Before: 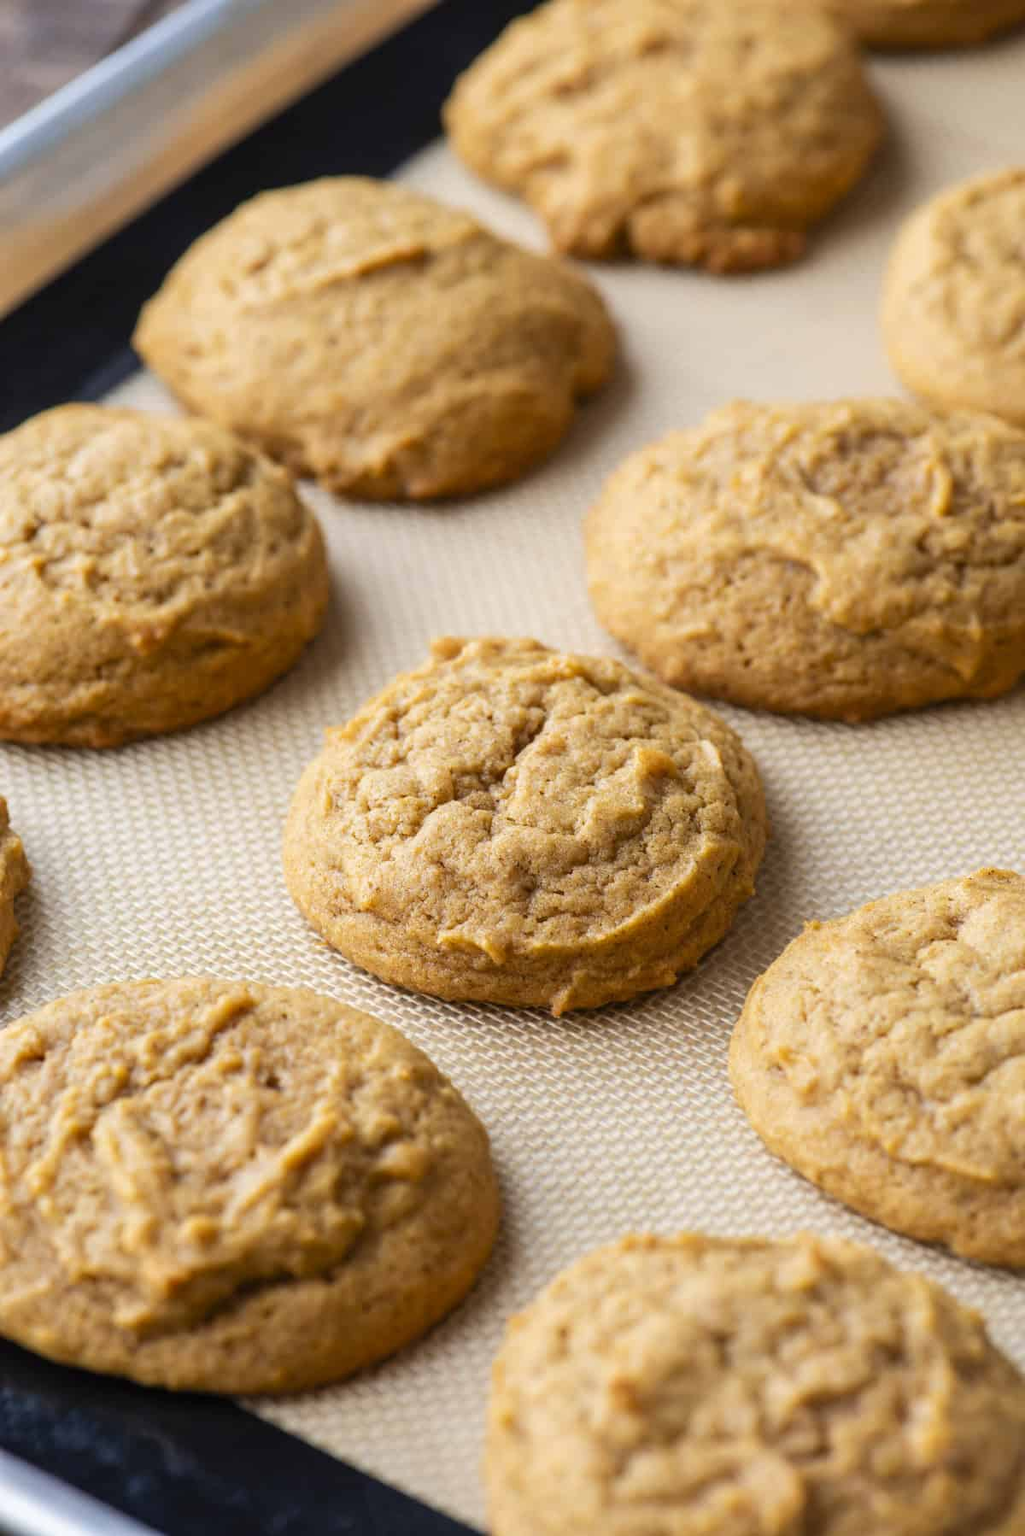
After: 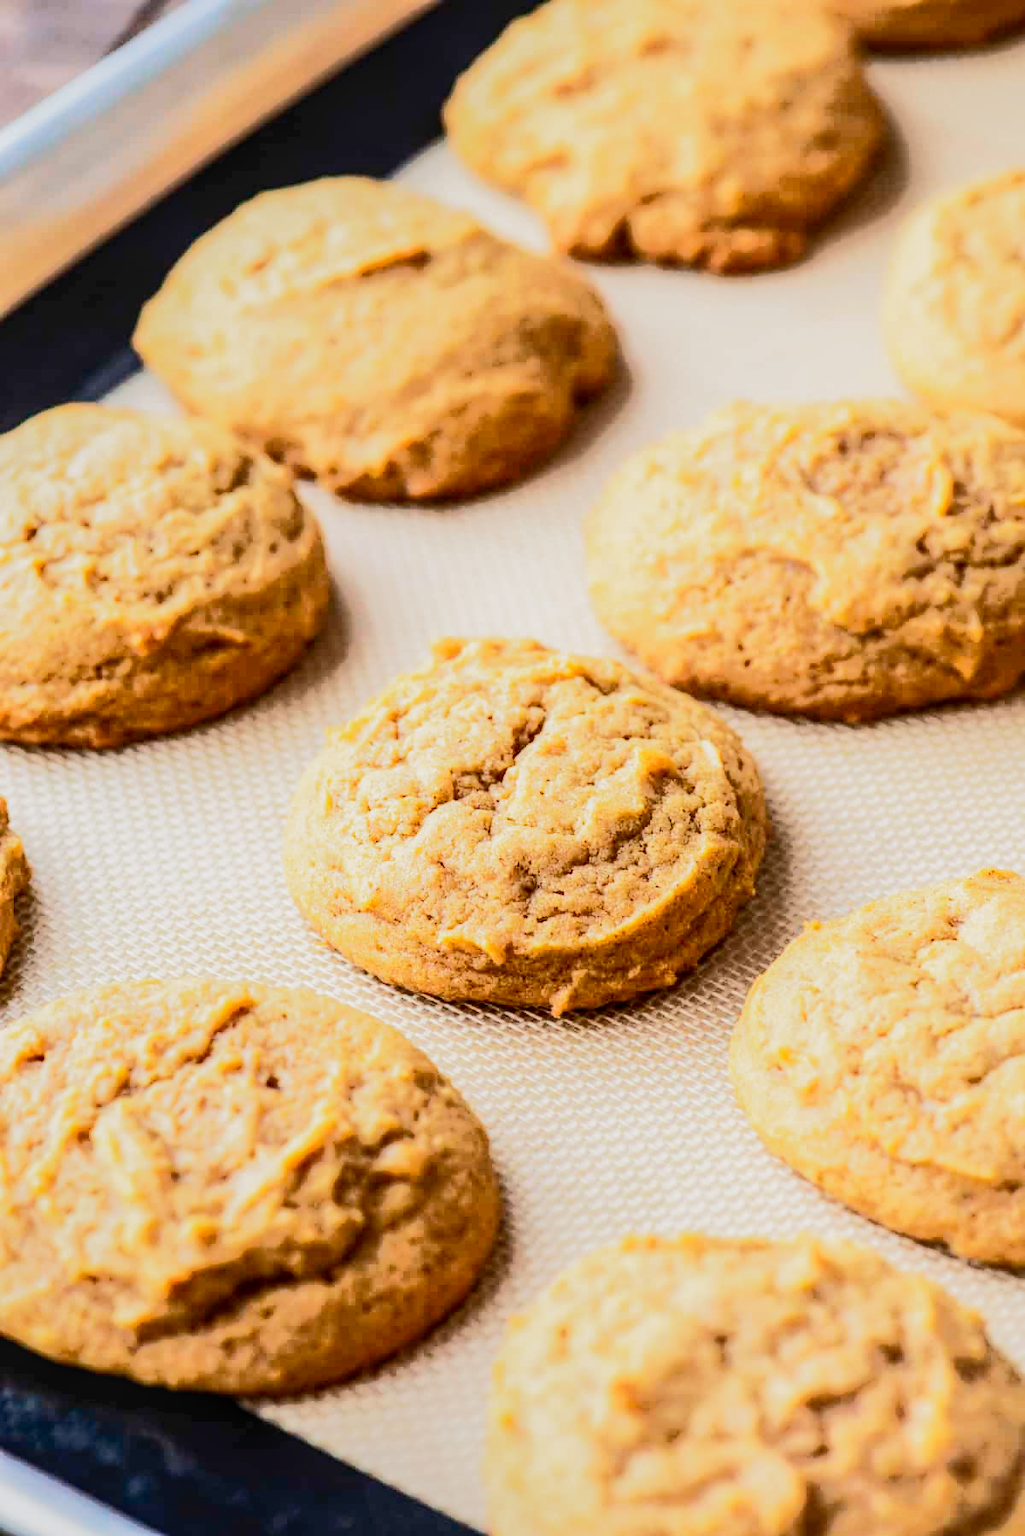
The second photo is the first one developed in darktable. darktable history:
base curve: curves: ch0 [(0, 0) (0.088, 0.125) (0.176, 0.251) (0.354, 0.501) (0.613, 0.749) (1, 0.877)], preserve colors none
local contrast: on, module defaults
exposure: black level correction 0.004, exposure 0.016 EV, compensate exposure bias true, compensate highlight preservation false
tone curve: curves: ch0 [(0, 0) (0.003, 0.015) (0.011, 0.019) (0.025, 0.025) (0.044, 0.039) (0.069, 0.053) (0.1, 0.076) (0.136, 0.107) (0.177, 0.143) (0.224, 0.19) (0.277, 0.253) (0.335, 0.32) (0.399, 0.412) (0.468, 0.524) (0.543, 0.668) (0.623, 0.717) (0.709, 0.769) (0.801, 0.82) (0.898, 0.865) (1, 1)], color space Lab, independent channels
